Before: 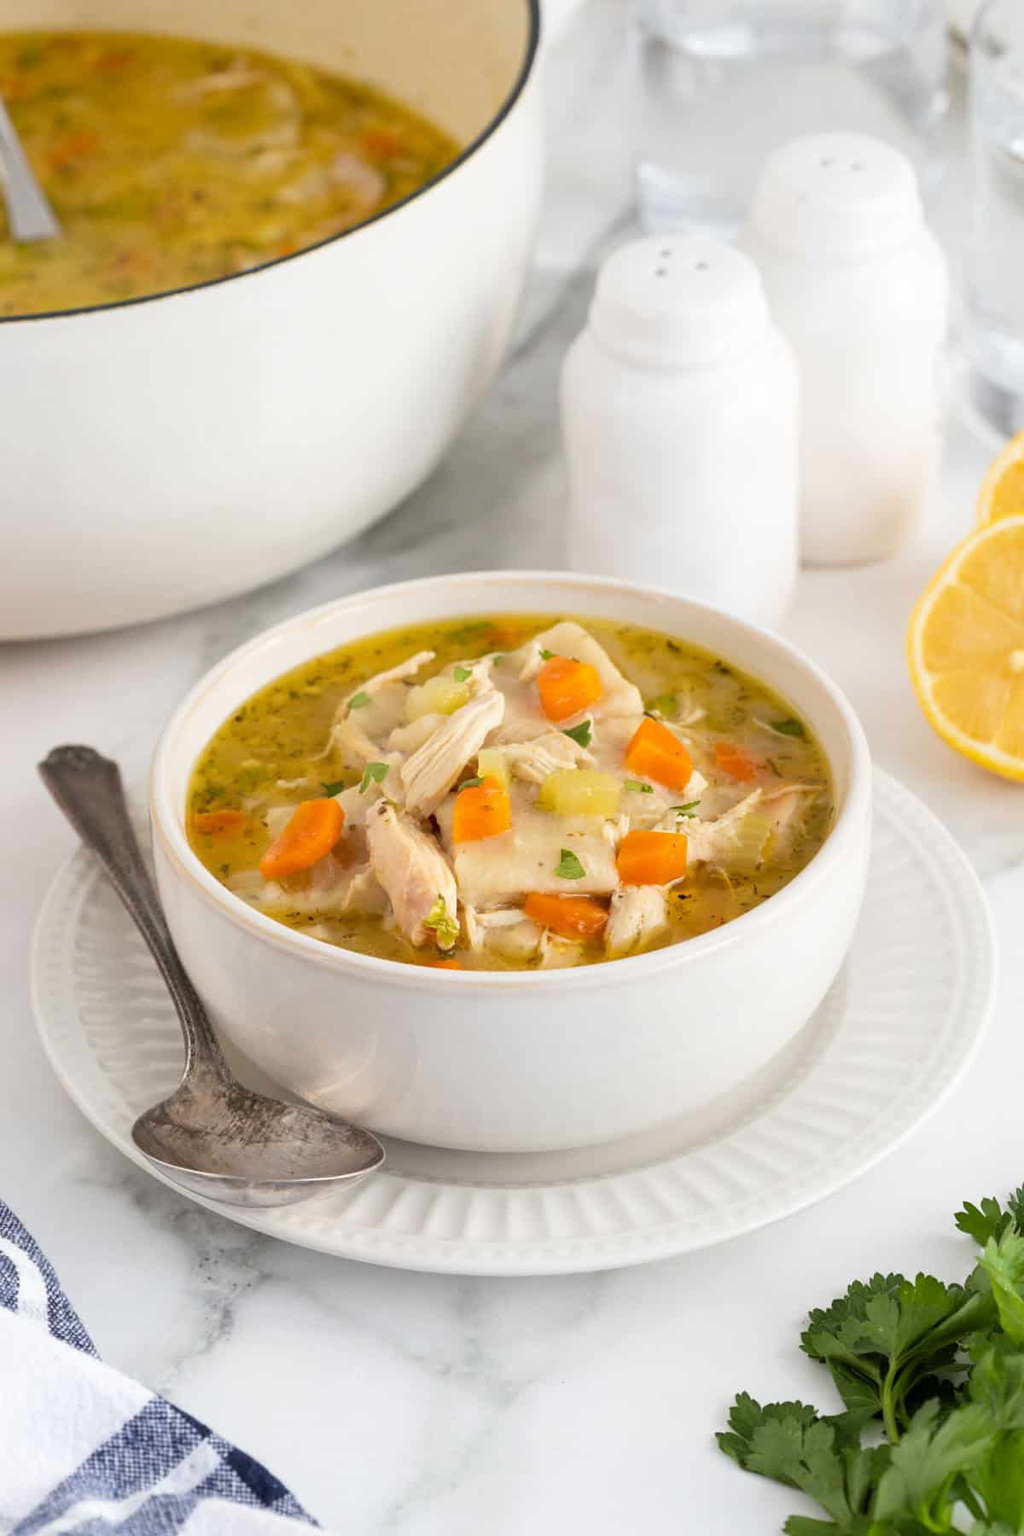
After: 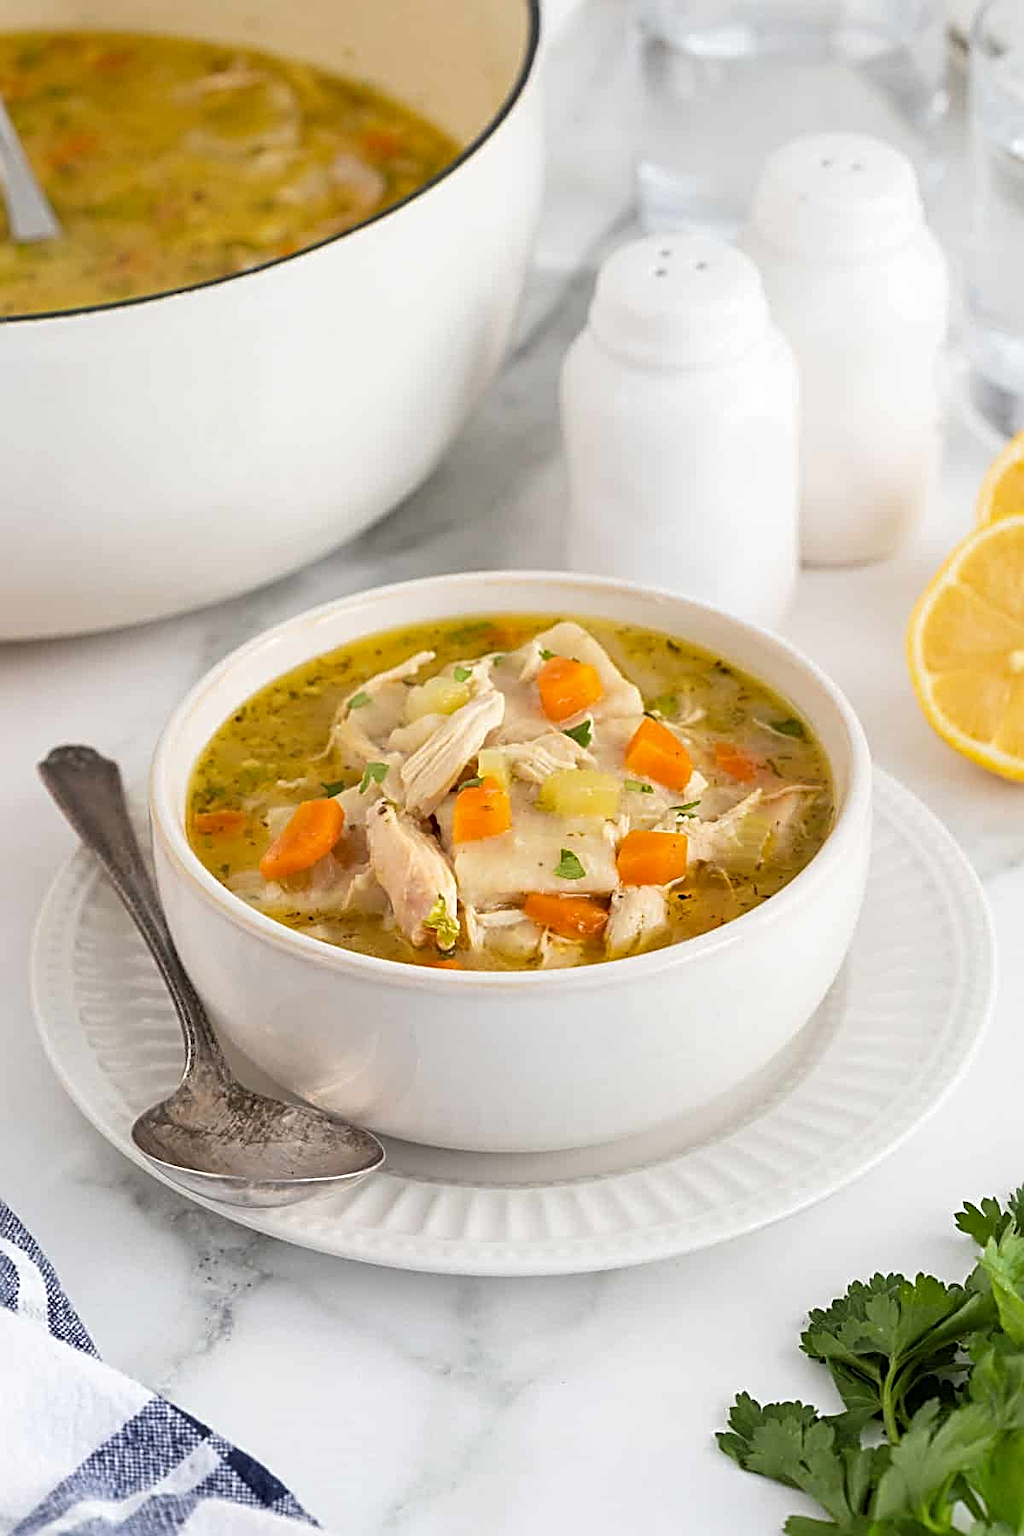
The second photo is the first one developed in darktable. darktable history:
shadows and highlights: shadows 3.84, highlights -18.6, soften with gaussian
sharpen: radius 3.04, amount 0.76
